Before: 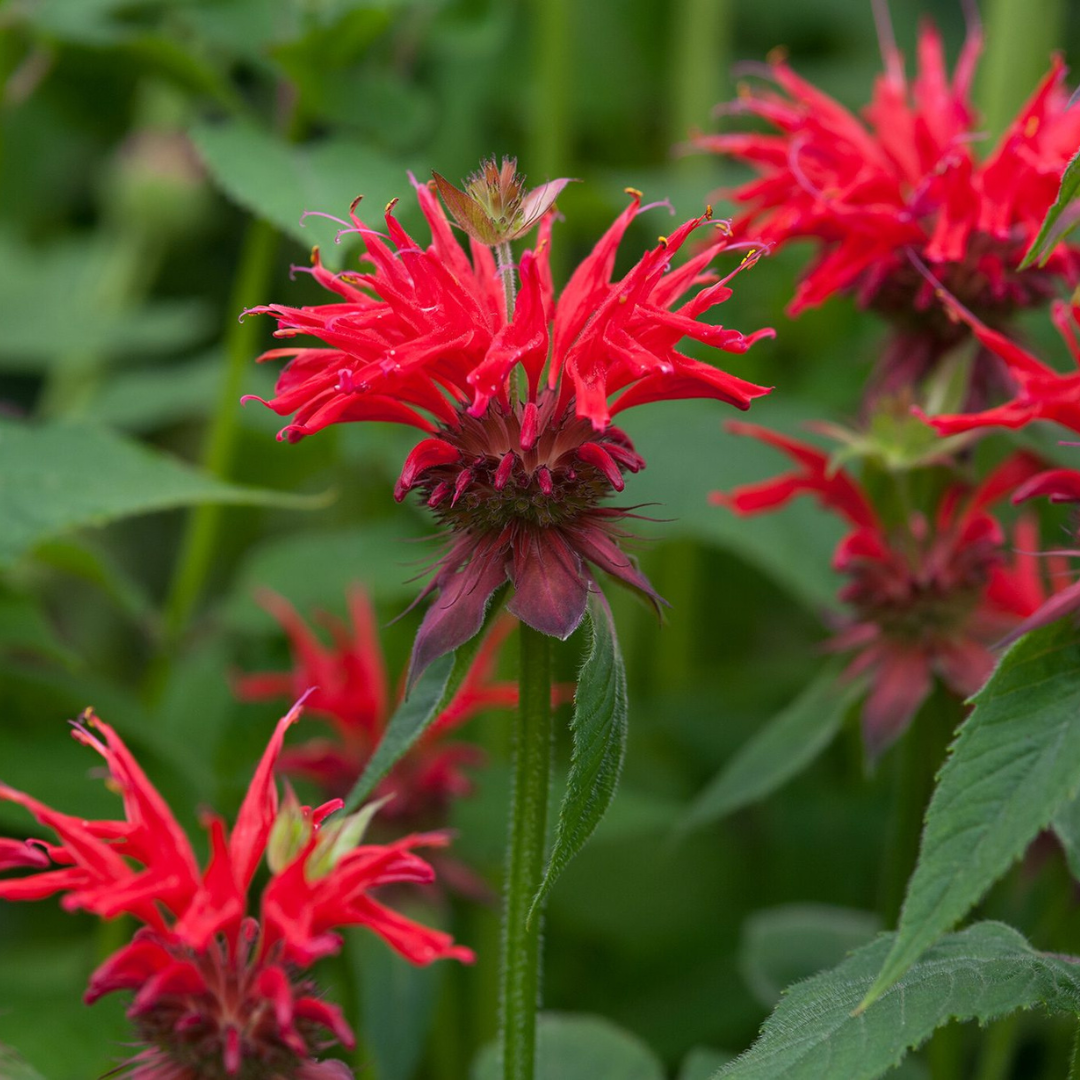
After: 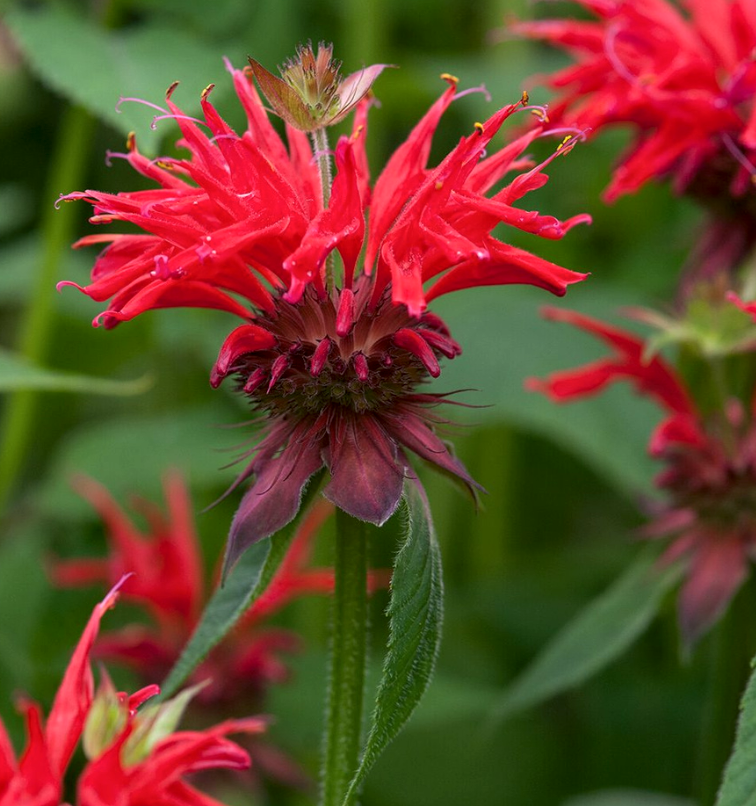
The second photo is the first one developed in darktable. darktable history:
crop and rotate: left 17.094%, top 10.717%, right 12.904%, bottom 14.602%
local contrast: on, module defaults
